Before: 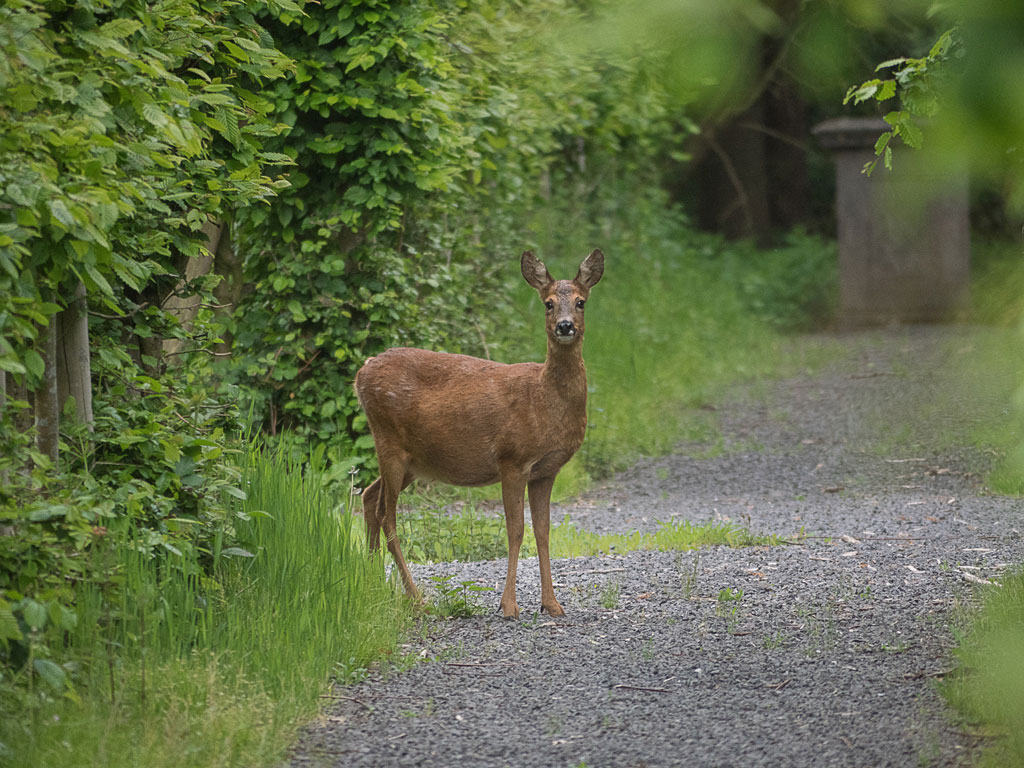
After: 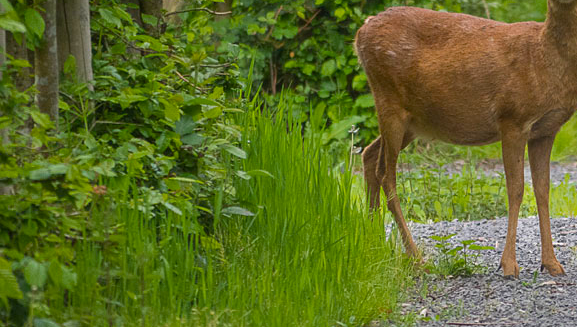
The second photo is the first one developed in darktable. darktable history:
crop: top 44.483%, right 43.593%, bottom 12.892%
color balance rgb: perceptual saturation grading › global saturation 30%, global vibrance 20%
